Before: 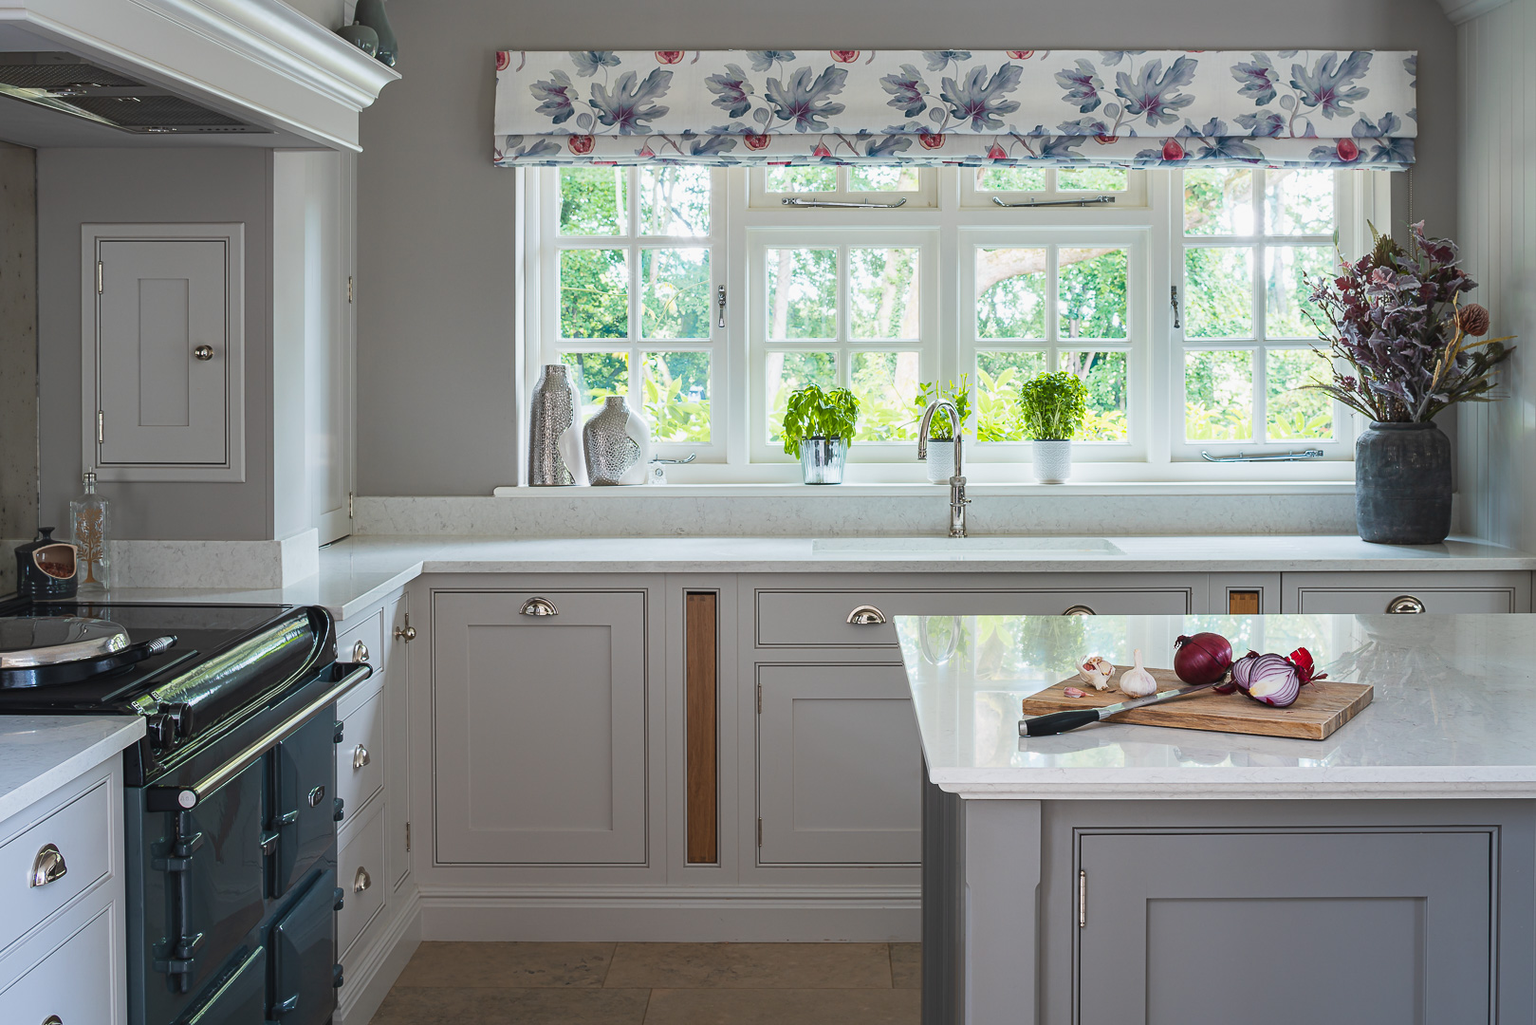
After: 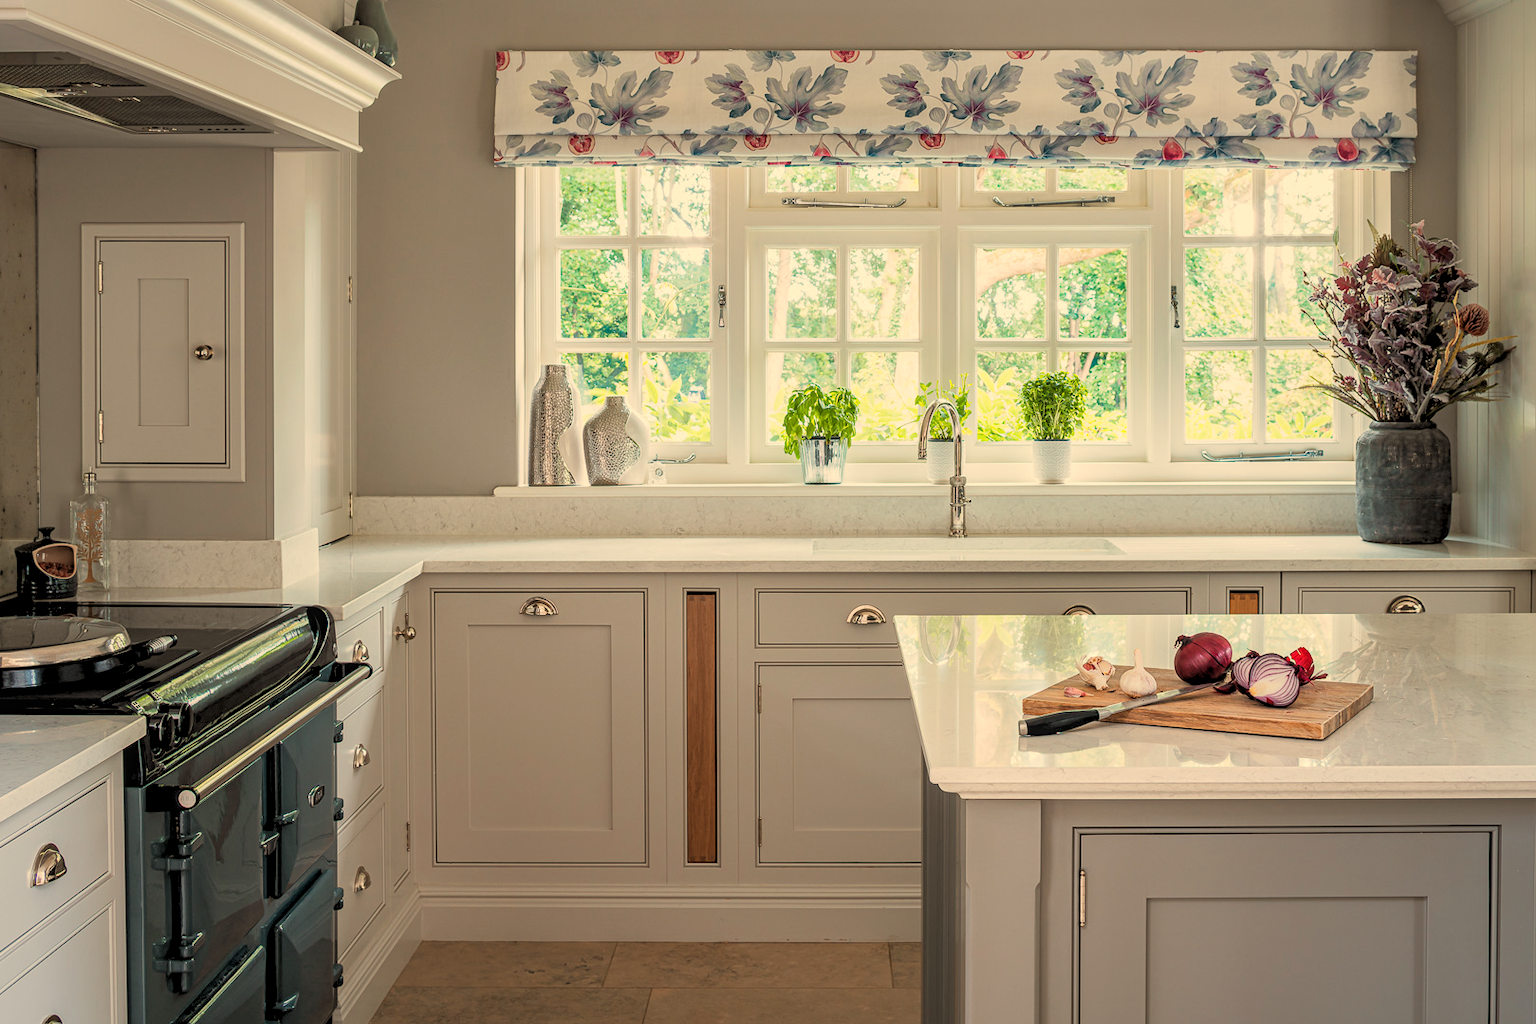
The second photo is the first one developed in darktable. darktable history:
white balance: red 1.138, green 0.996, blue 0.812
local contrast: on, module defaults
rgb levels: preserve colors sum RGB, levels [[0.038, 0.433, 0.934], [0, 0.5, 1], [0, 0.5, 1]]
